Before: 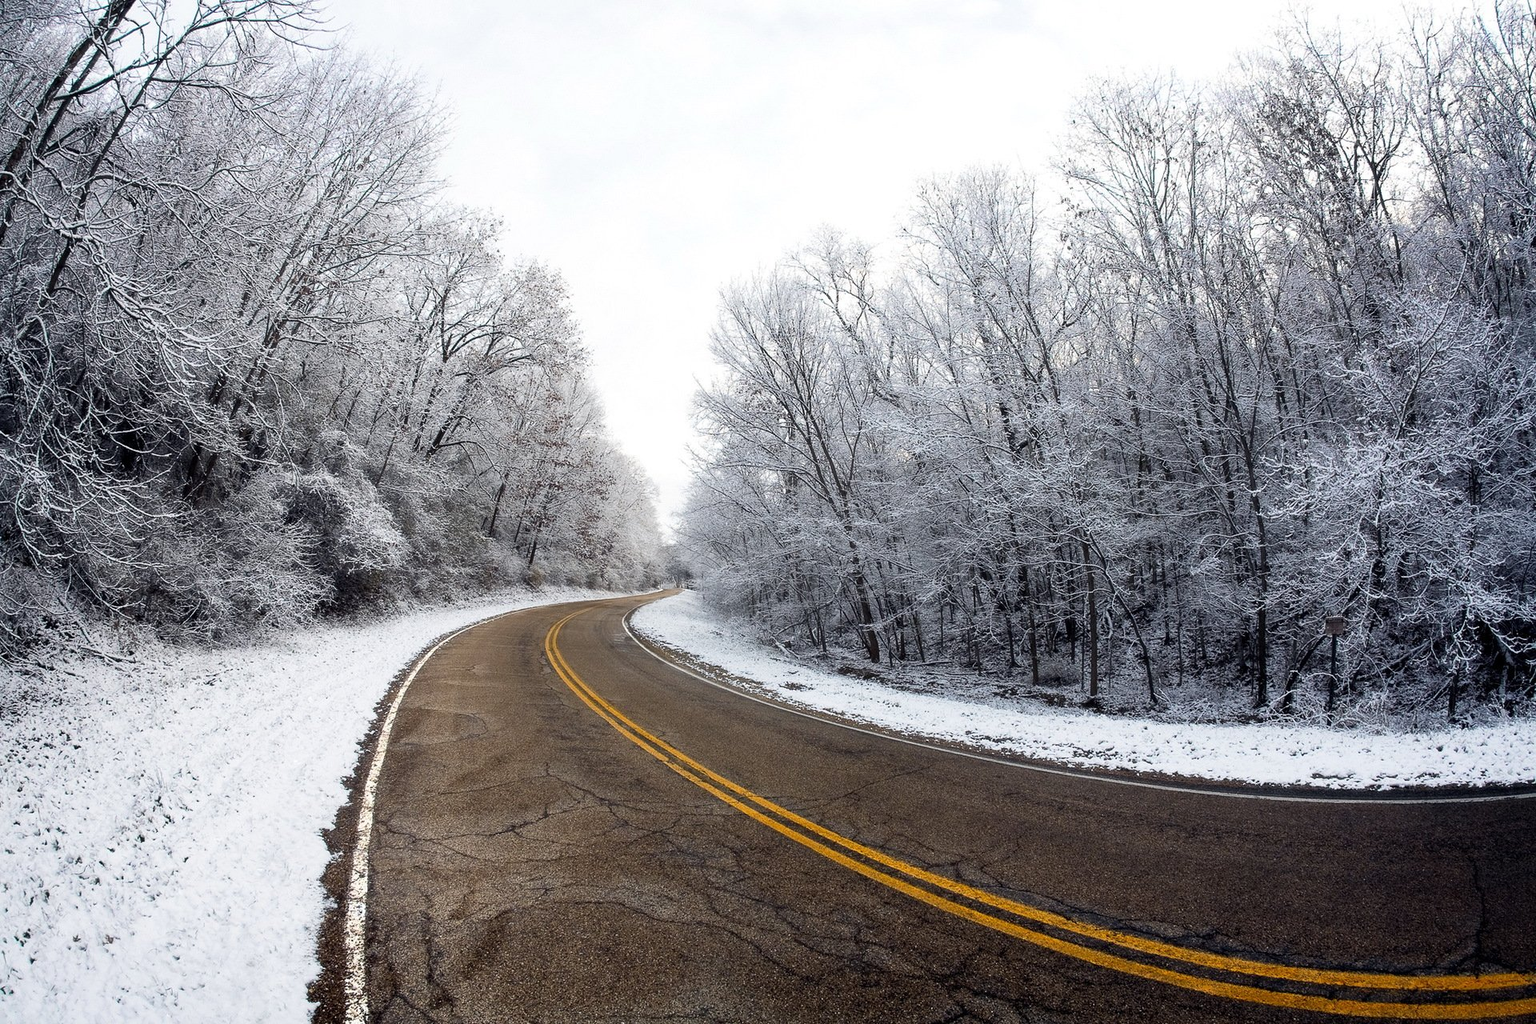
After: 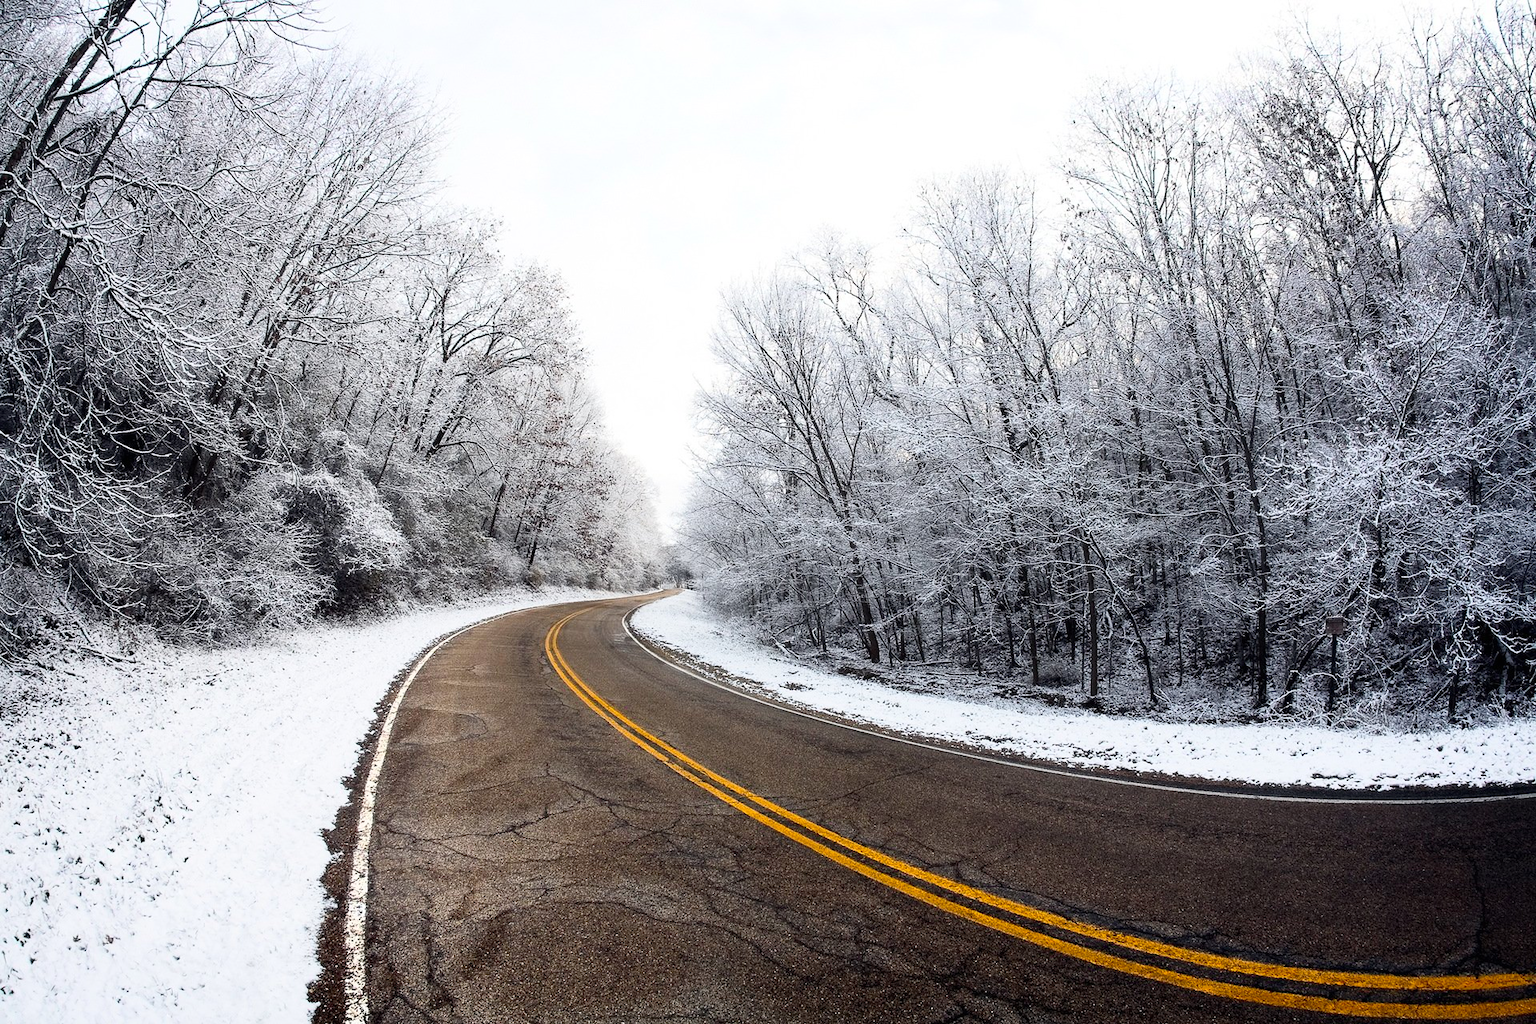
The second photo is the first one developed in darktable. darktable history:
tone curve: curves: ch0 [(0, 0.003) (0.117, 0.101) (0.257, 0.246) (0.408, 0.432) (0.632, 0.716) (0.795, 0.884) (1, 1)]; ch1 [(0, 0) (0.227, 0.197) (0.405, 0.421) (0.501, 0.501) (0.522, 0.526) (0.546, 0.564) (0.589, 0.602) (0.696, 0.761) (0.976, 0.992)]; ch2 [(0, 0) (0.208, 0.176) (0.377, 0.38) (0.5, 0.5) (0.537, 0.534) (0.571, 0.577) (0.627, 0.64) (0.698, 0.76) (1, 1)], color space Lab, independent channels, preserve colors none
